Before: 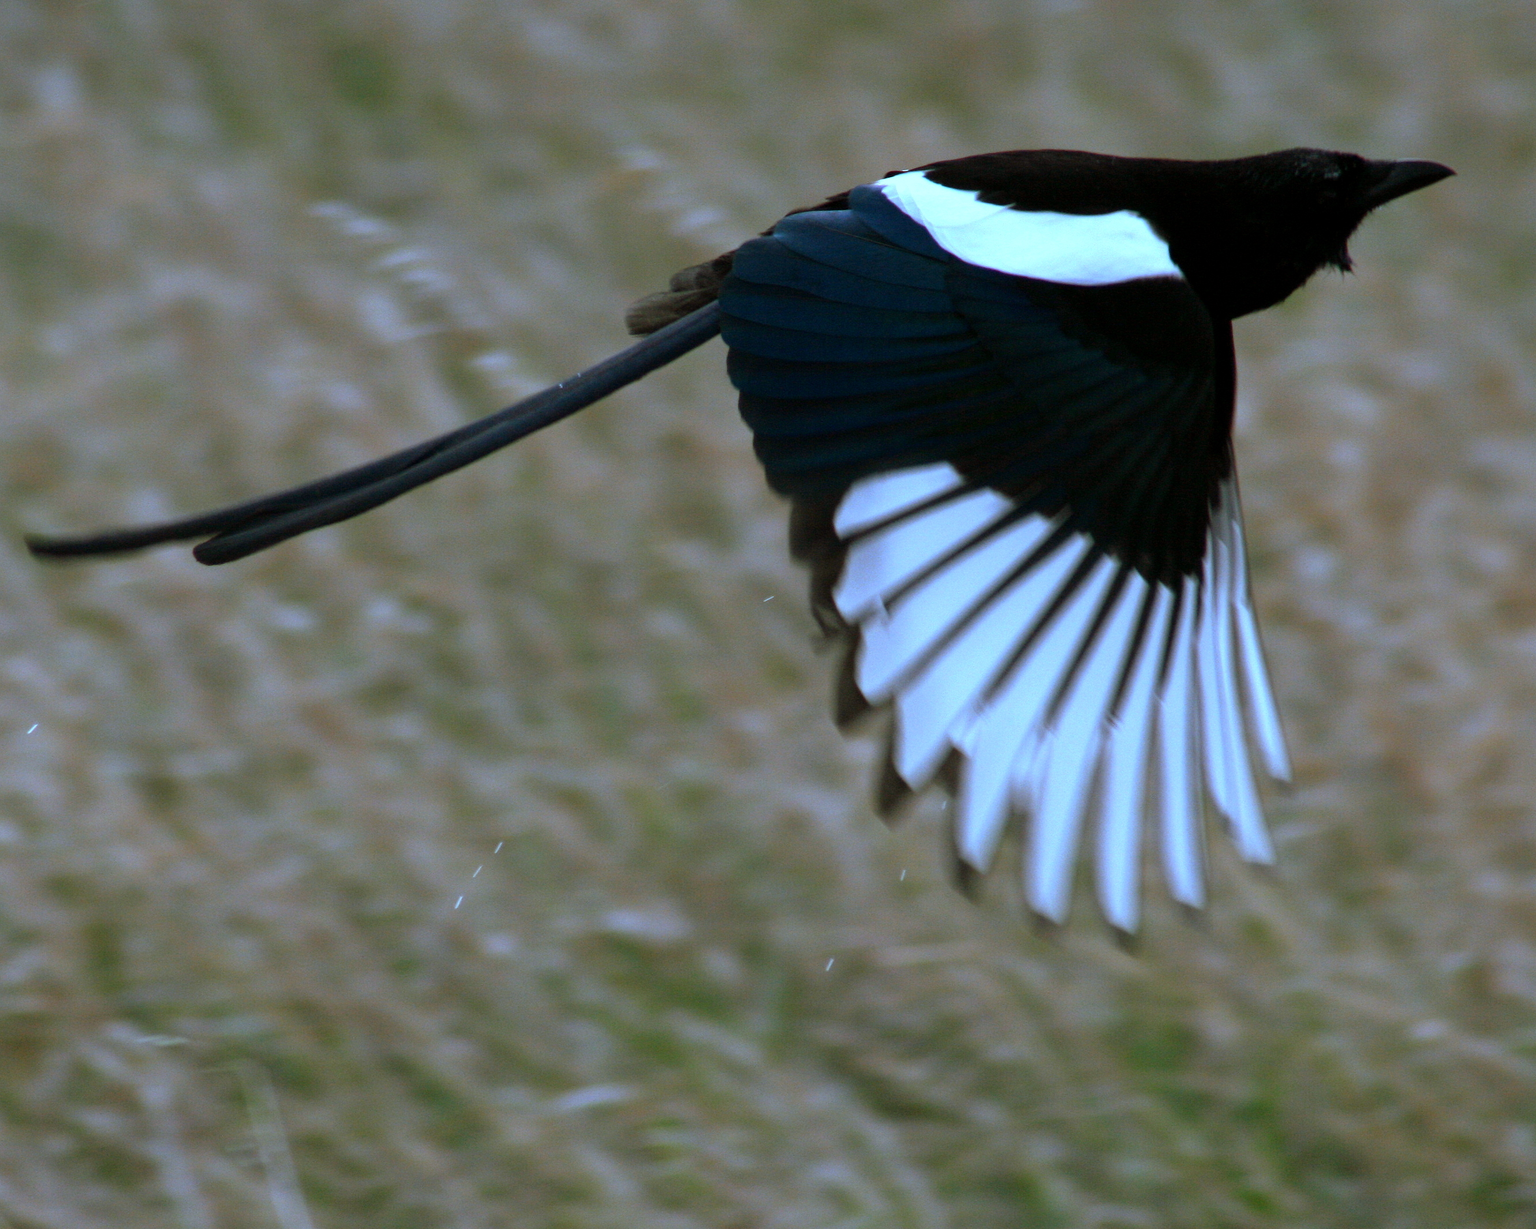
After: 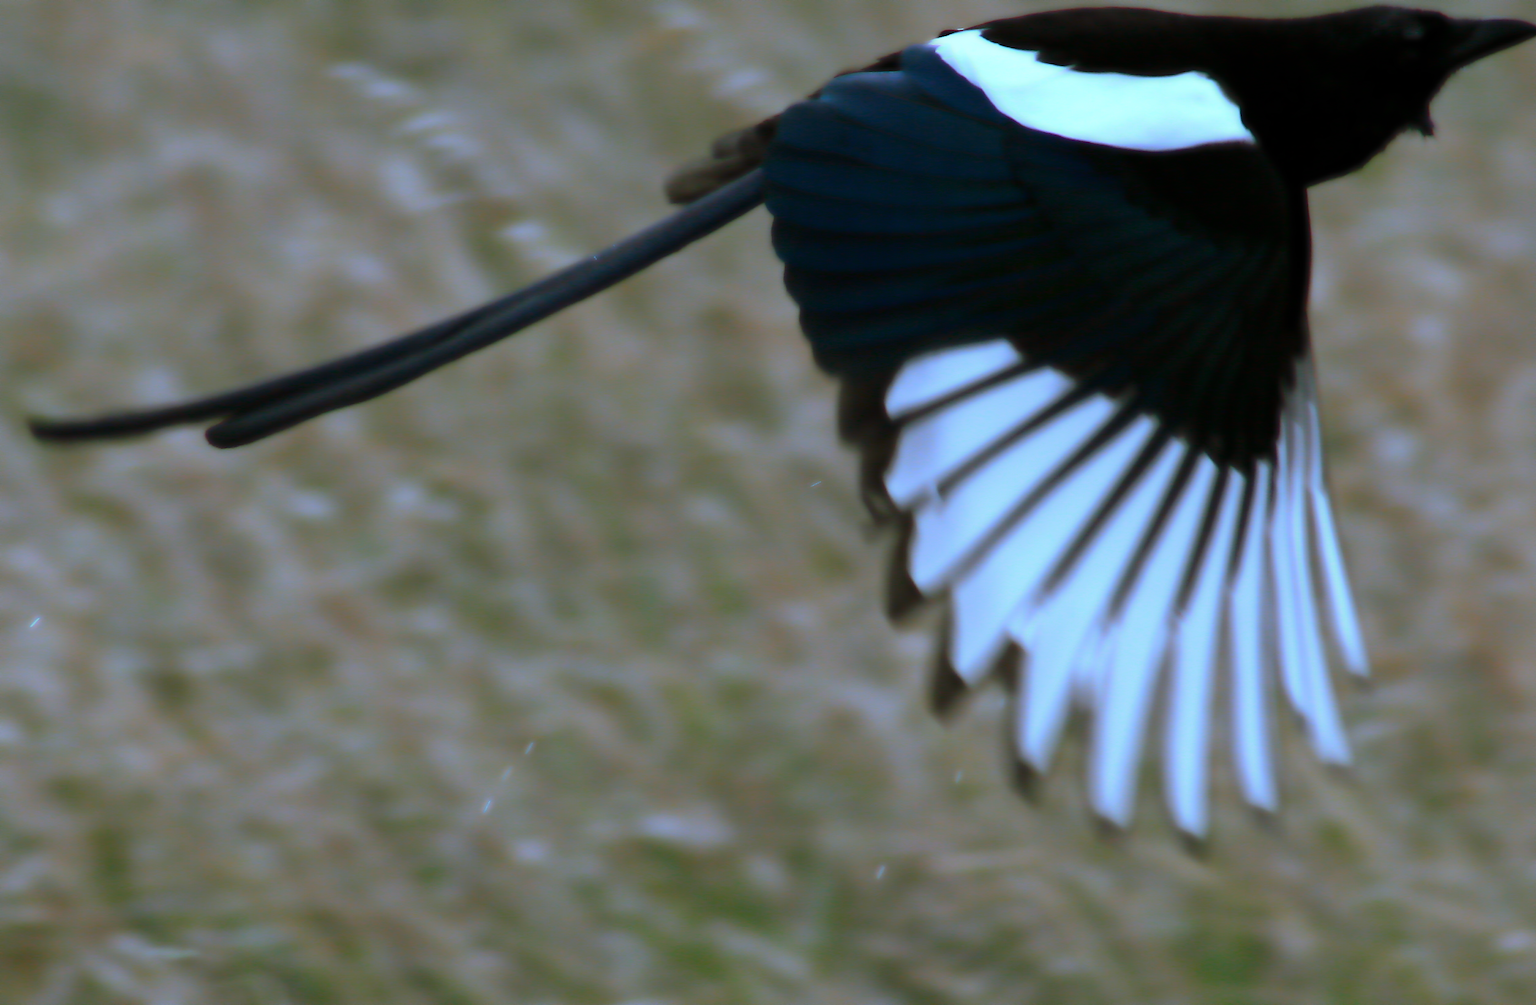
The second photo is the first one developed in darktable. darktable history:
lowpass: radius 4, soften with bilateral filter, unbound 0
crop and rotate: angle 0.03°, top 11.643%, right 5.651%, bottom 11.189%
